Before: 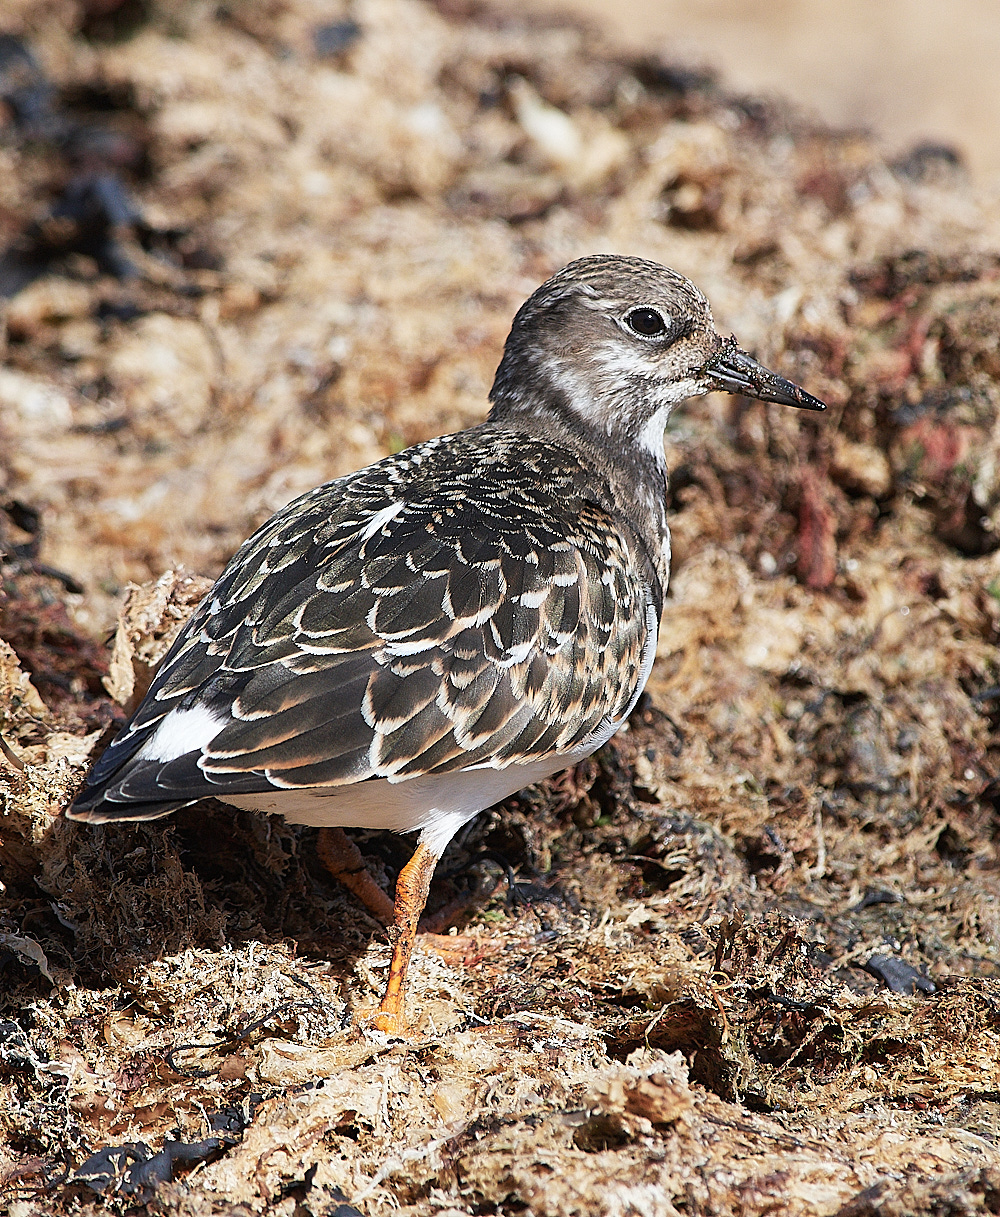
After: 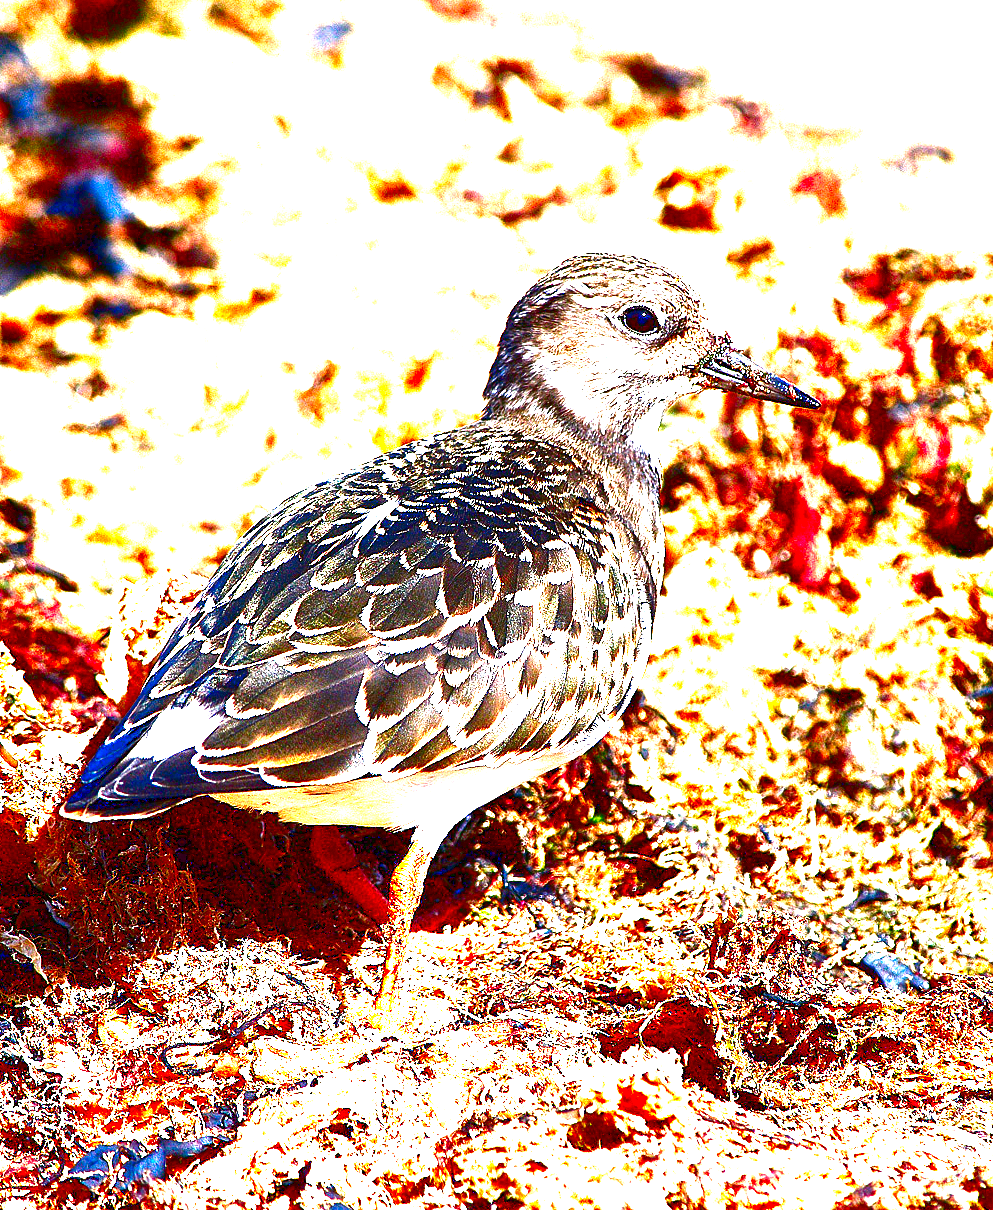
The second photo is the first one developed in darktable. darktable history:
crop and rotate: left 0.628%, top 0.174%, bottom 0.394%
contrast brightness saturation: brightness -0.984, saturation 0.996
color balance rgb: power › hue 328.41°, perceptual saturation grading › global saturation 19.779%, global vibrance 20.356%
exposure: black level correction 0, exposure 2.104 EV, compensate exposure bias true, compensate highlight preservation false
levels: white 99.91%, levels [0, 0.43, 0.984]
tone equalizer: -8 EV -0.384 EV, -7 EV -0.38 EV, -6 EV -0.326 EV, -5 EV -0.247 EV, -3 EV 0.232 EV, -2 EV 0.314 EV, -1 EV 0.404 EV, +0 EV 0.419 EV
